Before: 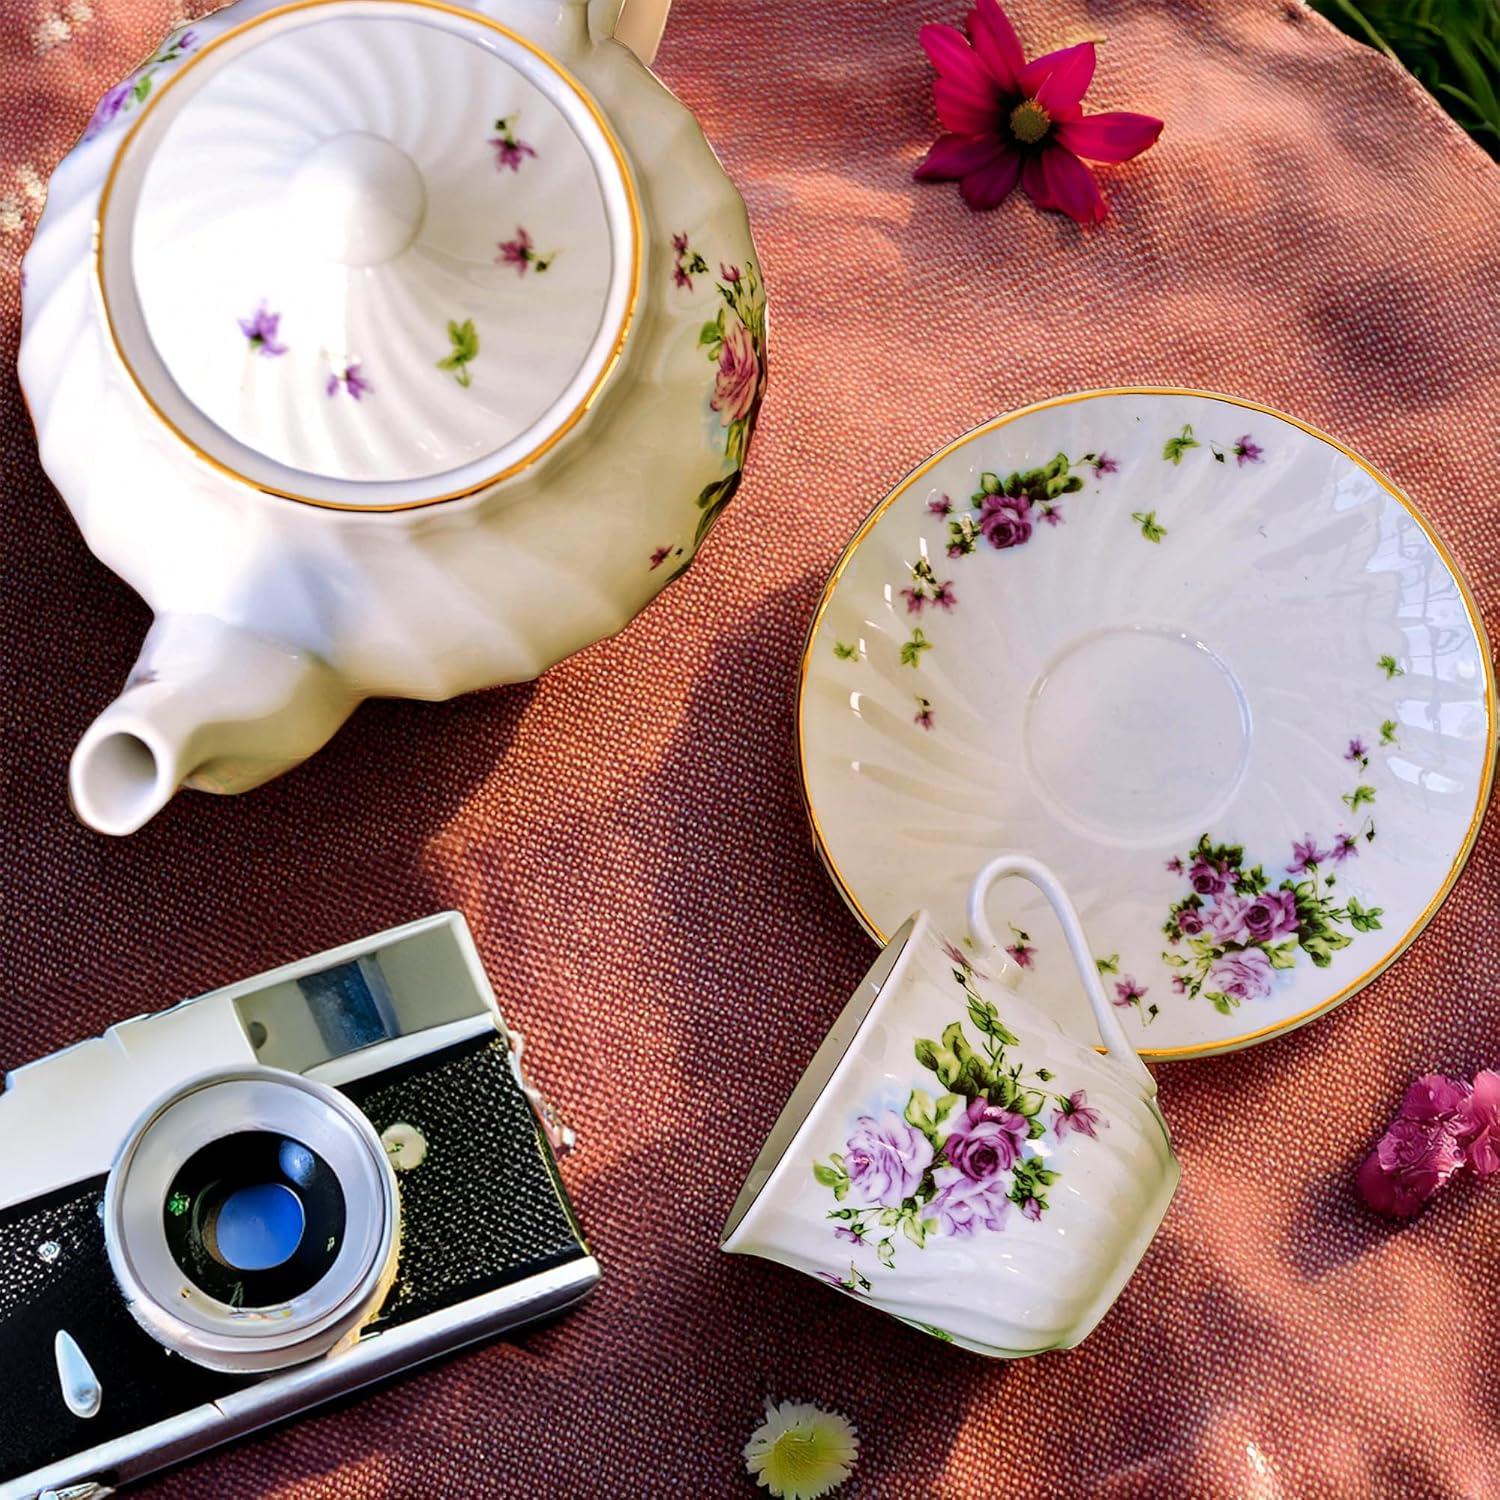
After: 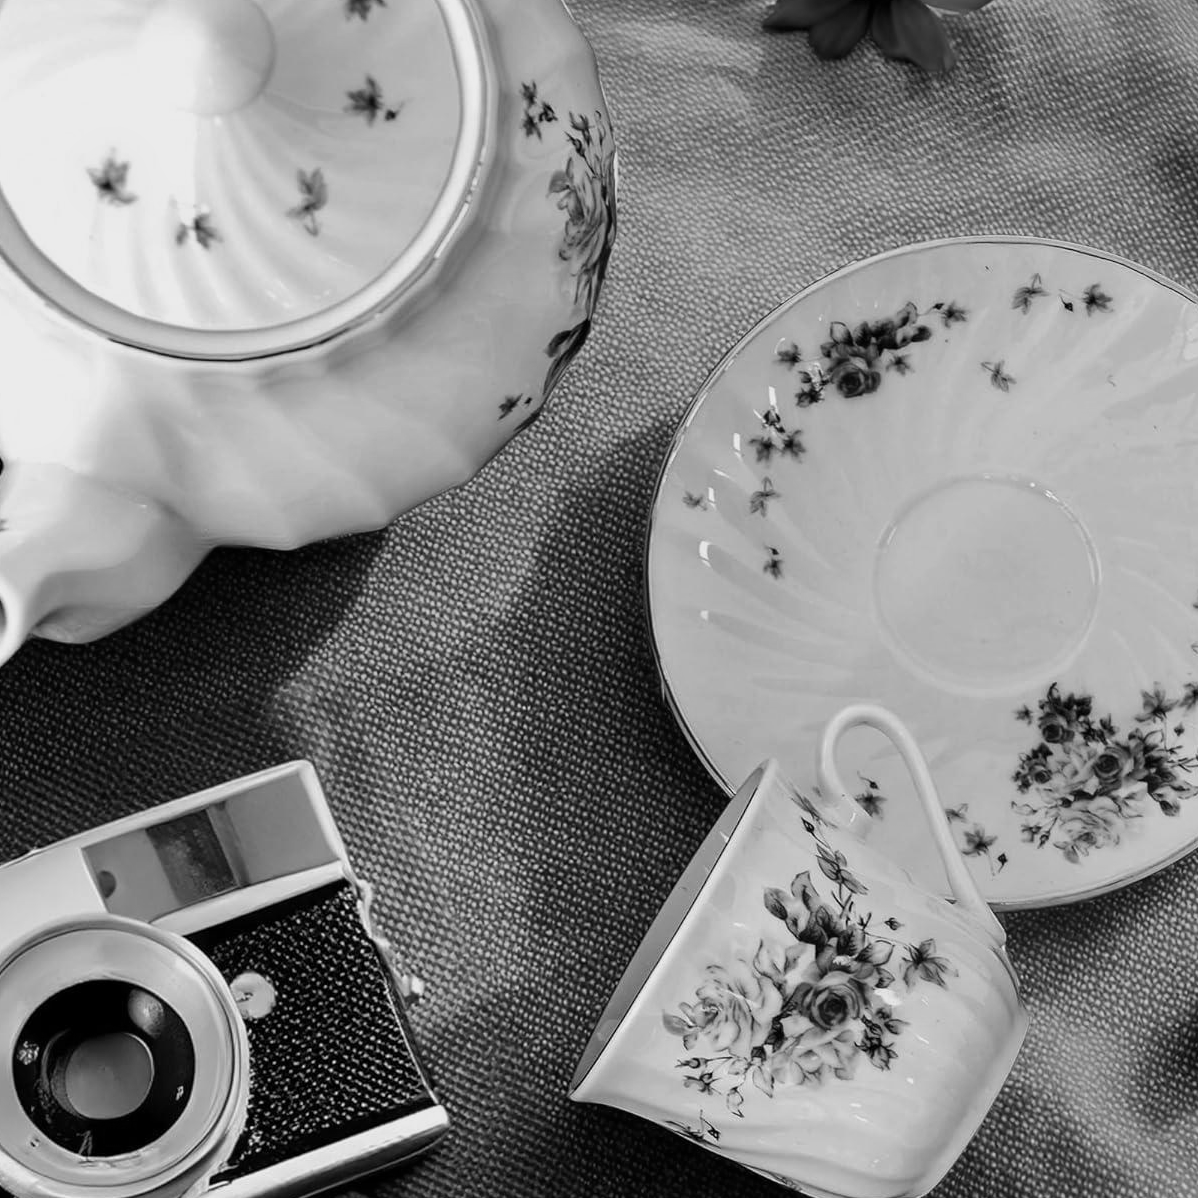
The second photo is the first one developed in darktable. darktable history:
monochrome: a -92.57, b 58.91
white balance: red 0.967, blue 1.049
crop and rotate: left 10.071%, top 10.071%, right 10.02%, bottom 10.02%
